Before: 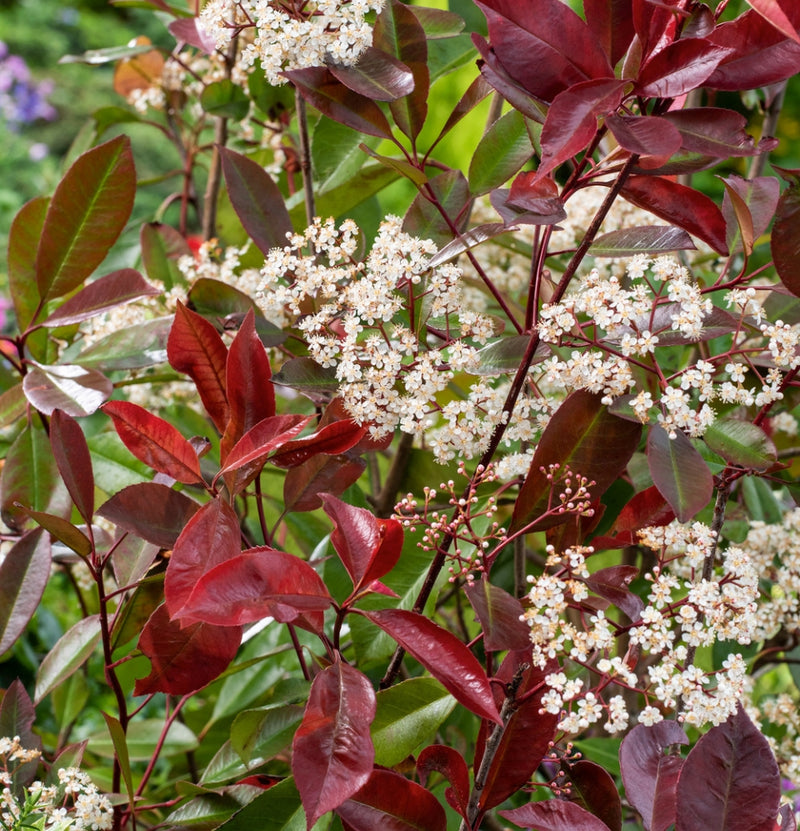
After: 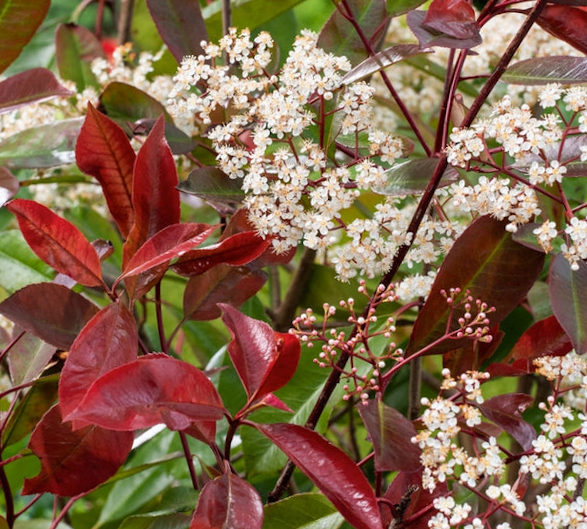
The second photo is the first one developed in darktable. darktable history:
crop and rotate: angle -3.37°, left 9.79%, top 20.73%, right 12.42%, bottom 11.82%
shadows and highlights: shadows -24.28, highlights 49.77, soften with gaussian
